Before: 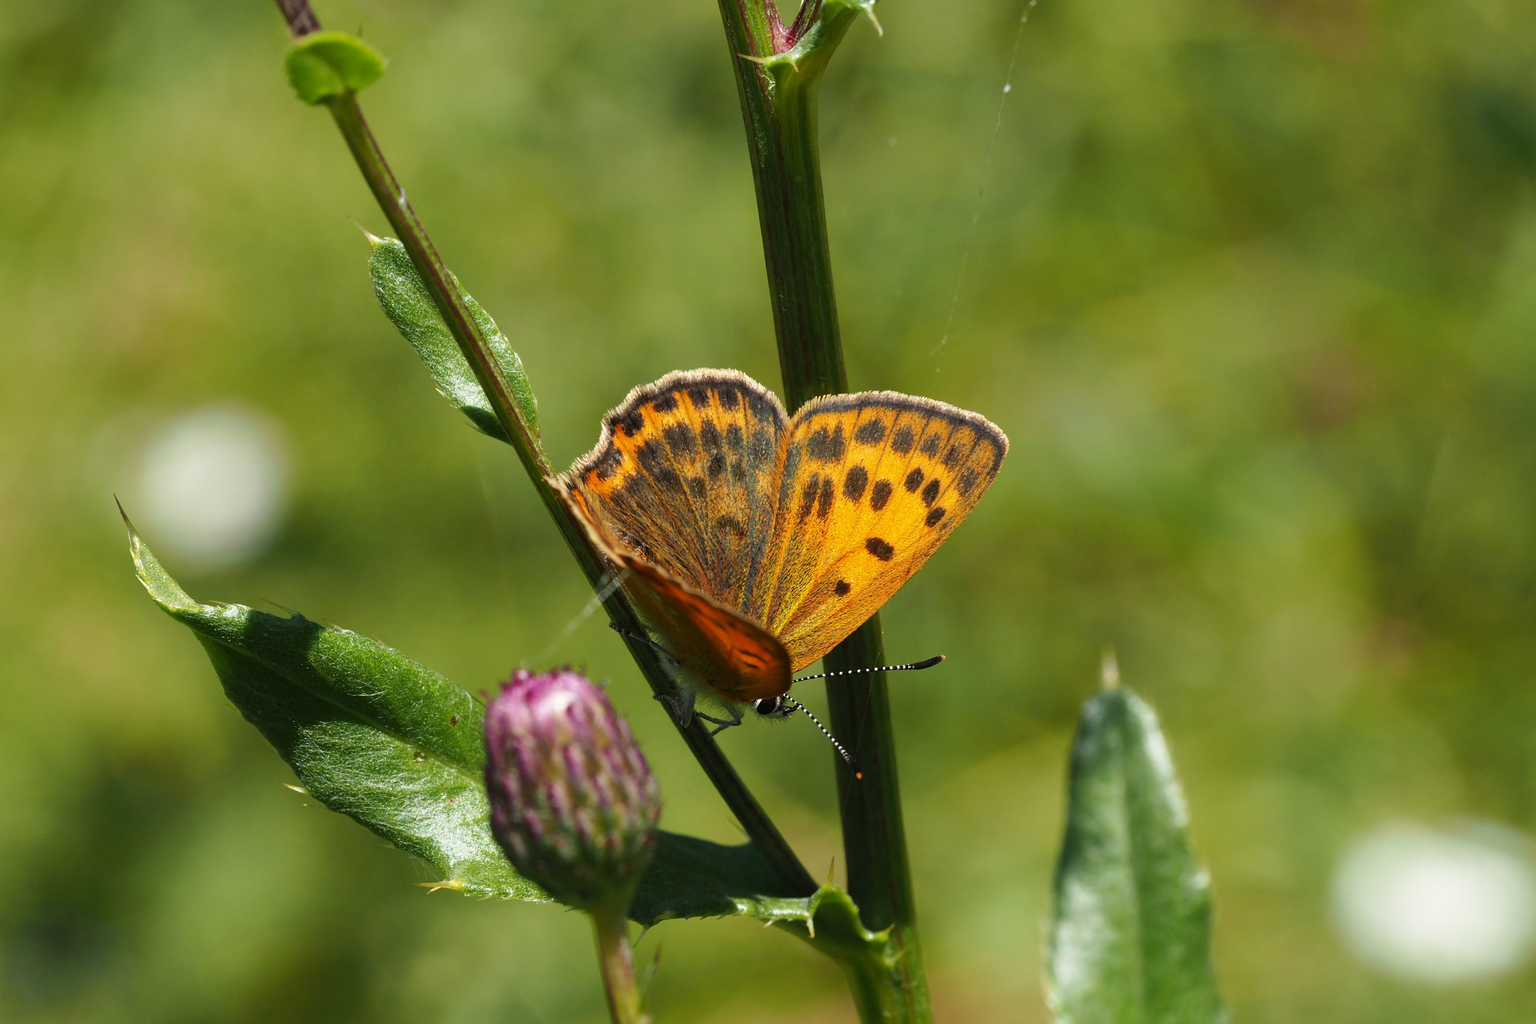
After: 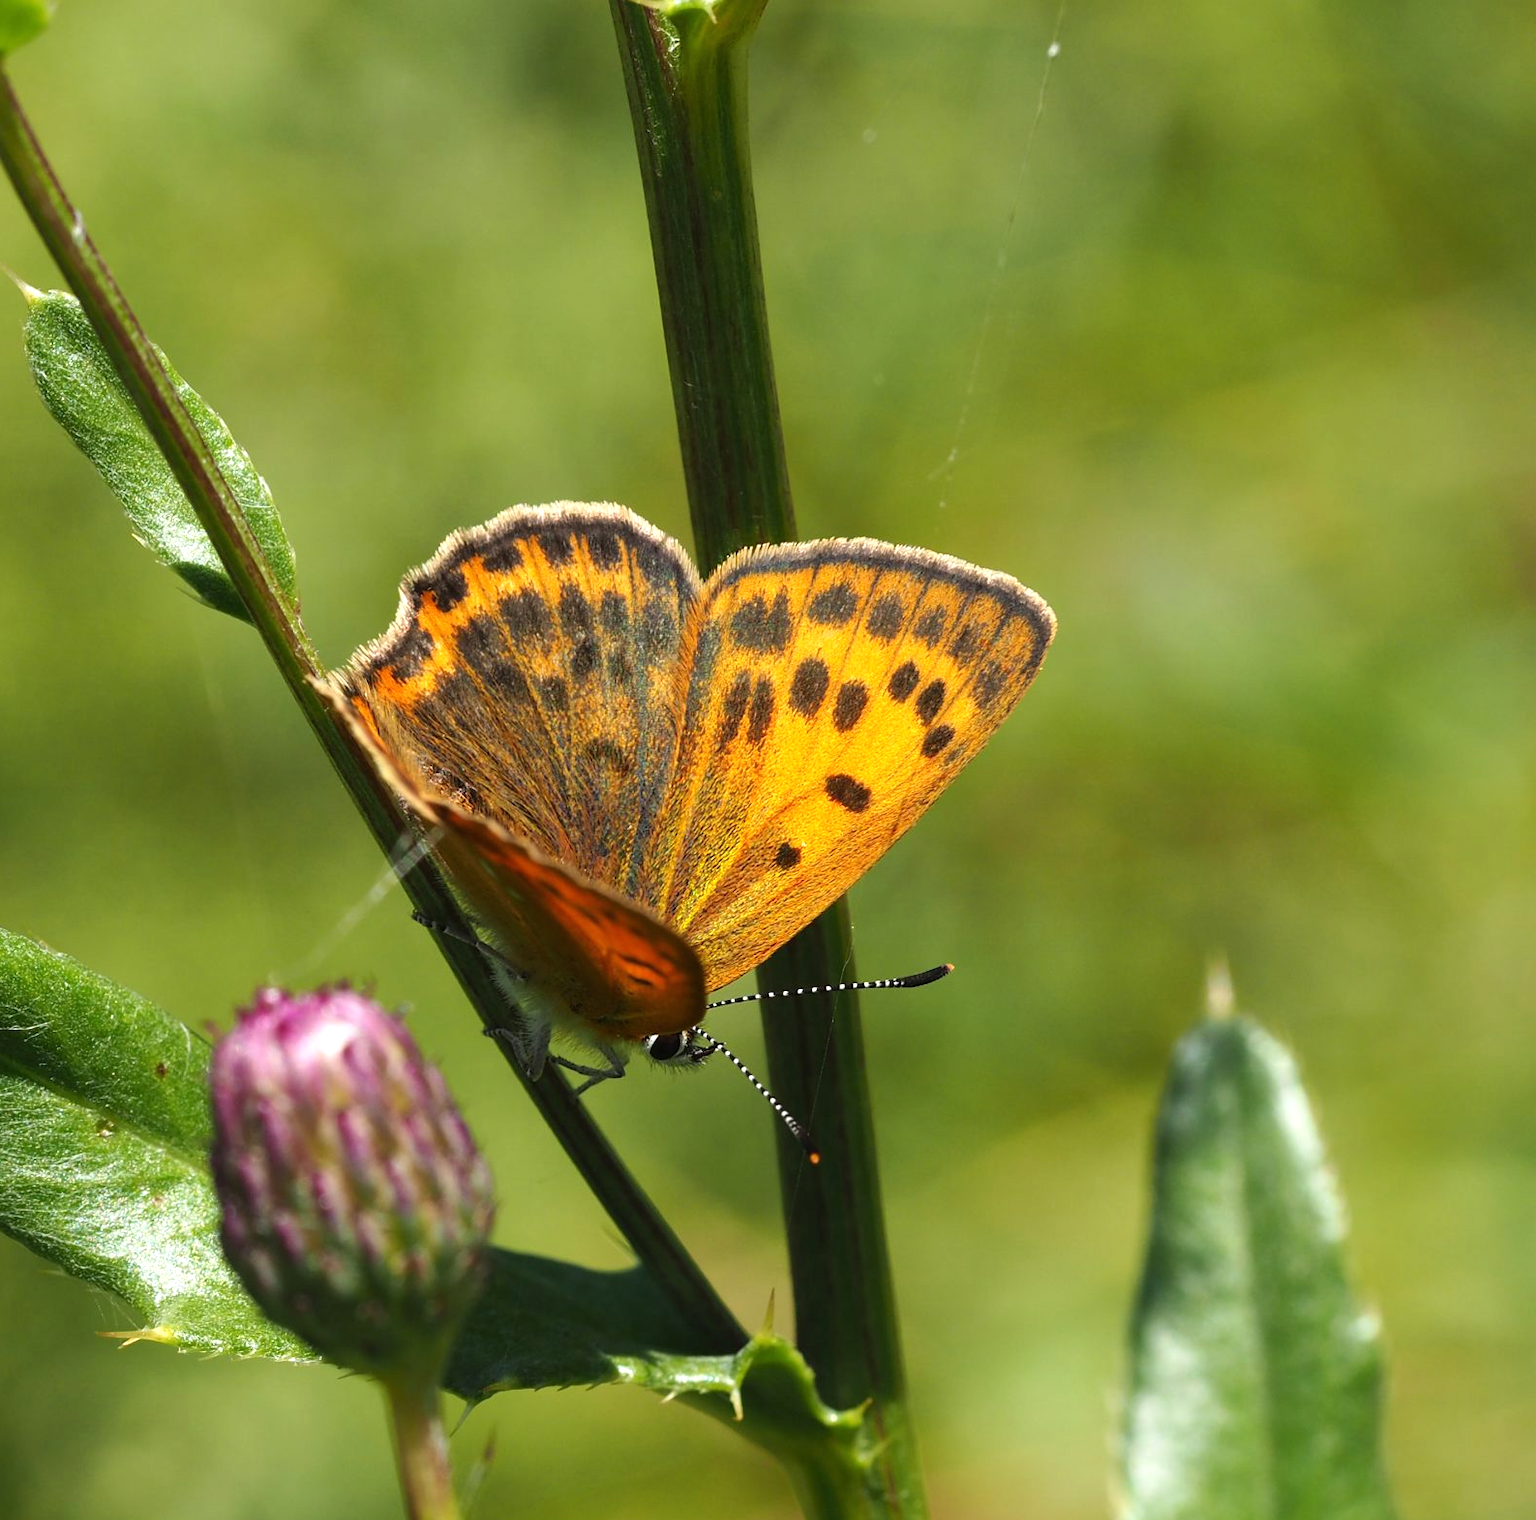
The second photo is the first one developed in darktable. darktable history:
crop and rotate: left 23.049%, top 5.639%, right 14.934%, bottom 2.275%
exposure: black level correction 0, exposure 0.392 EV, compensate exposure bias true, compensate highlight preservation false
